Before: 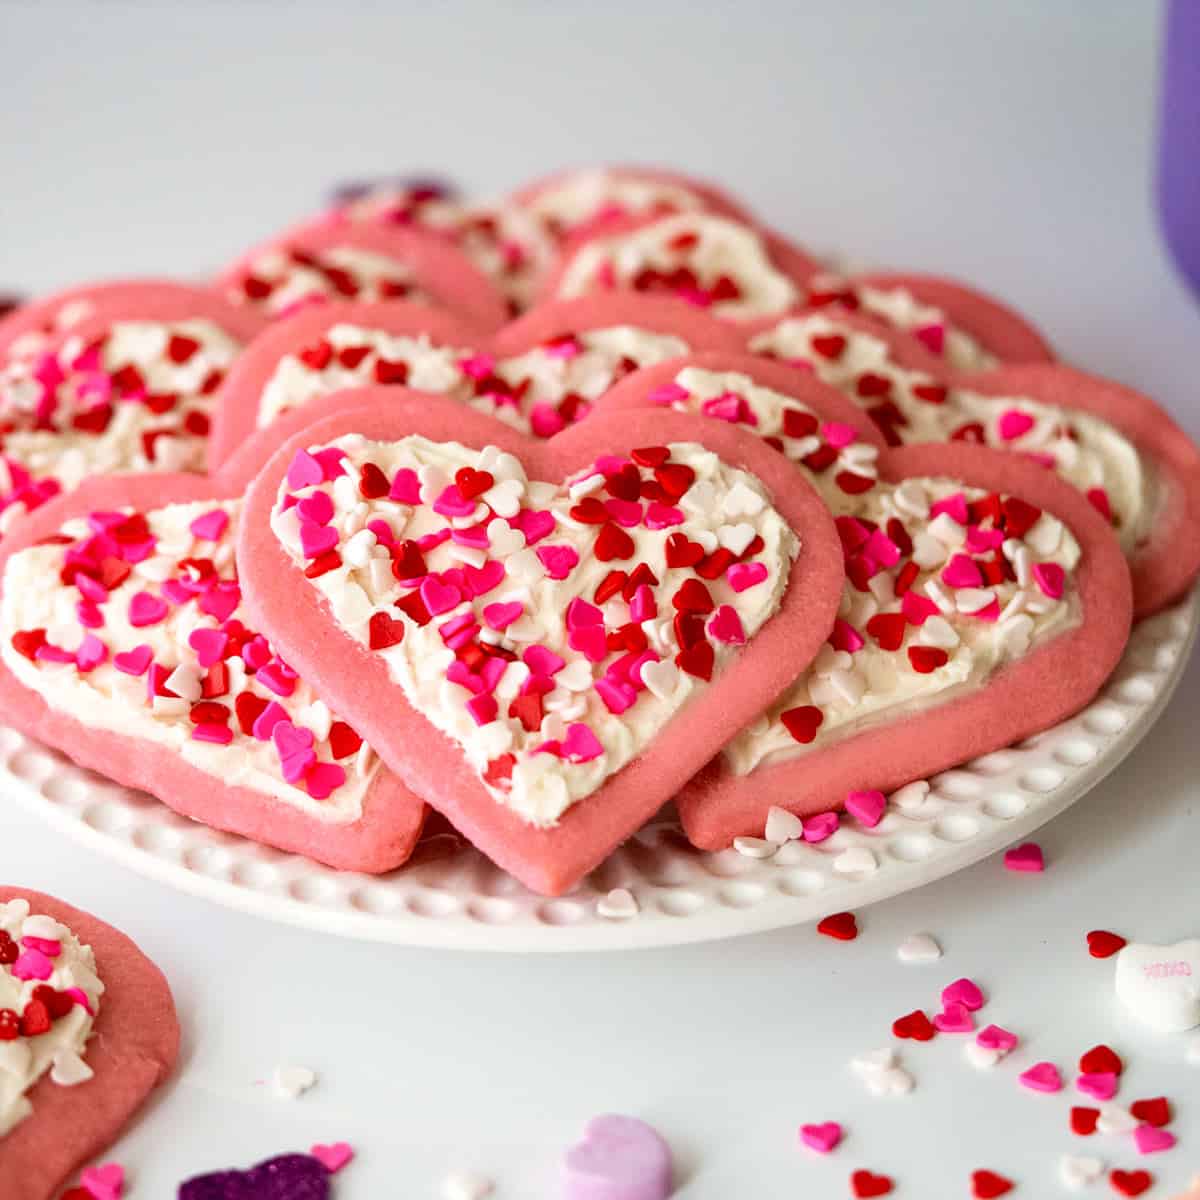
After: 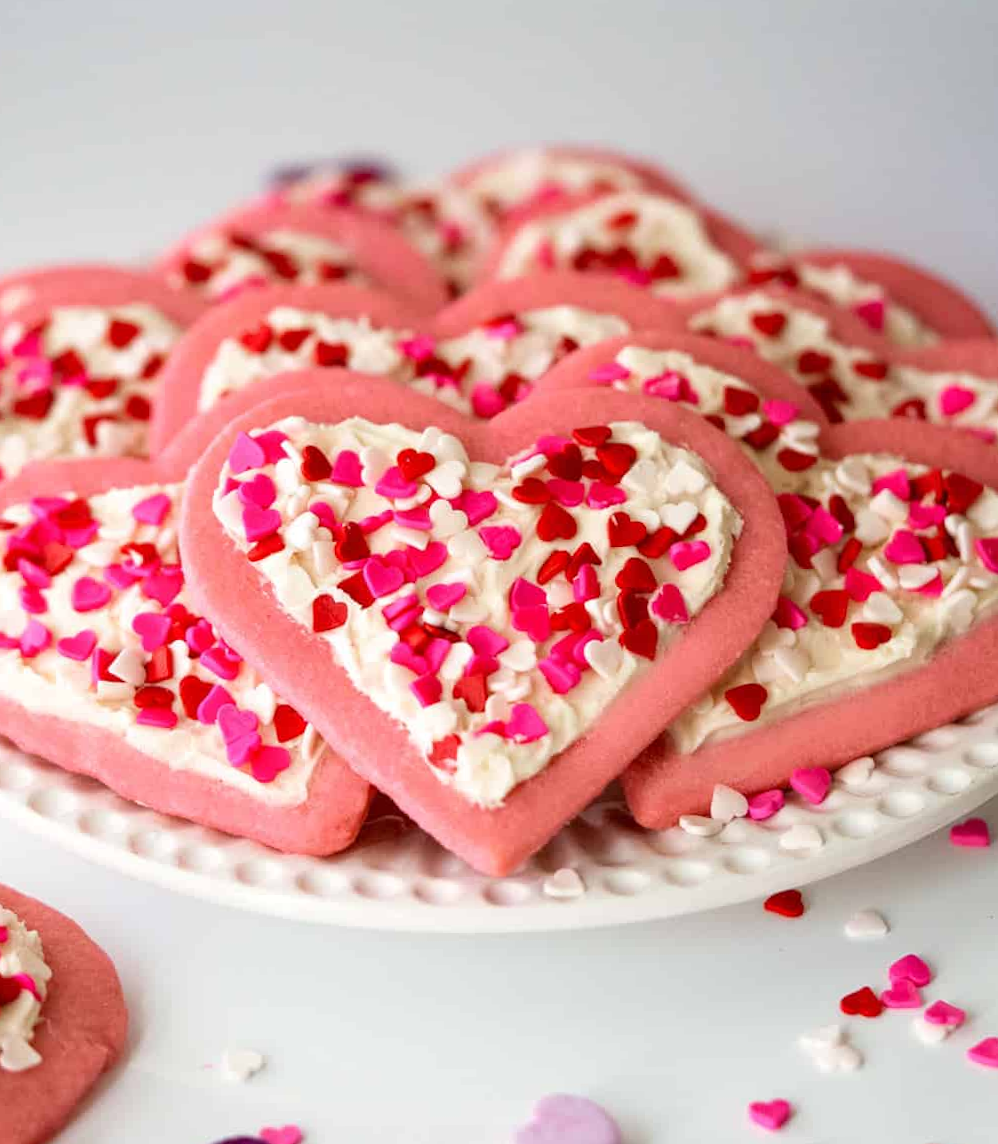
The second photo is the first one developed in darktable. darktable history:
crop and rotate: angle 0.63°, left 4.315%, top 1.22%, right 11.585%, bottom 2.383%
